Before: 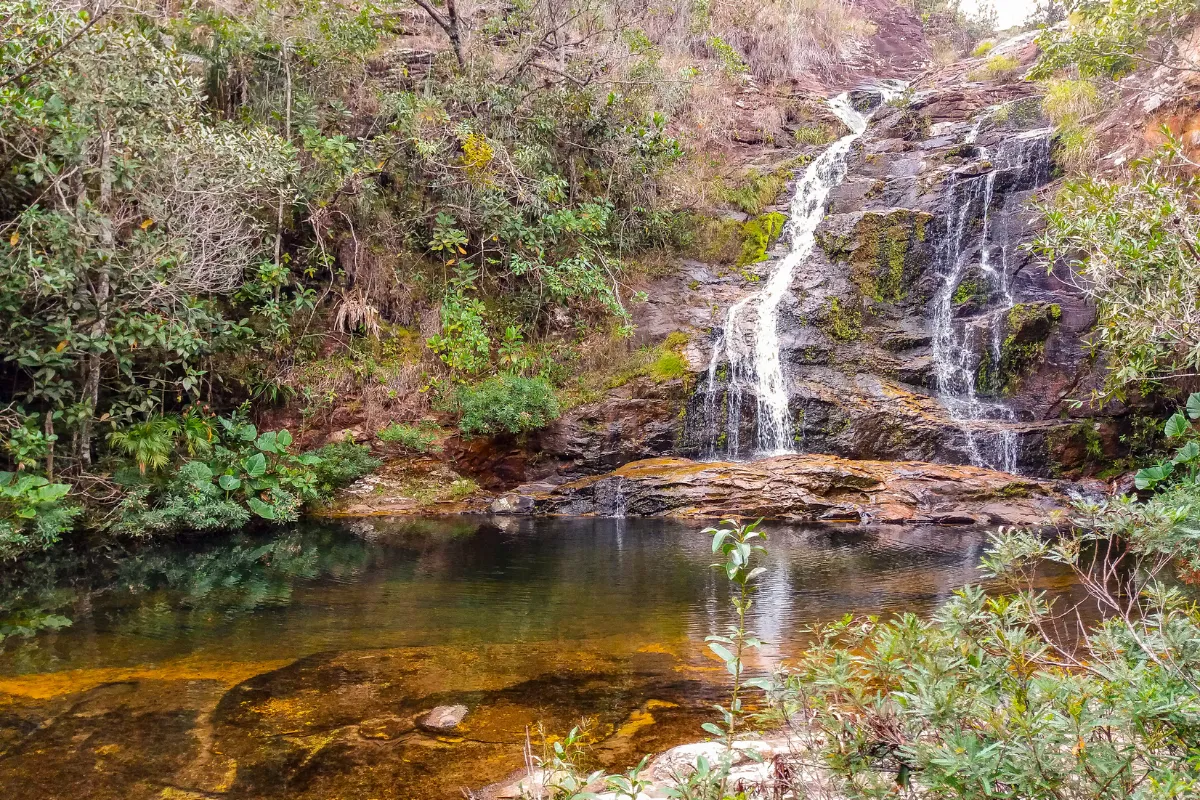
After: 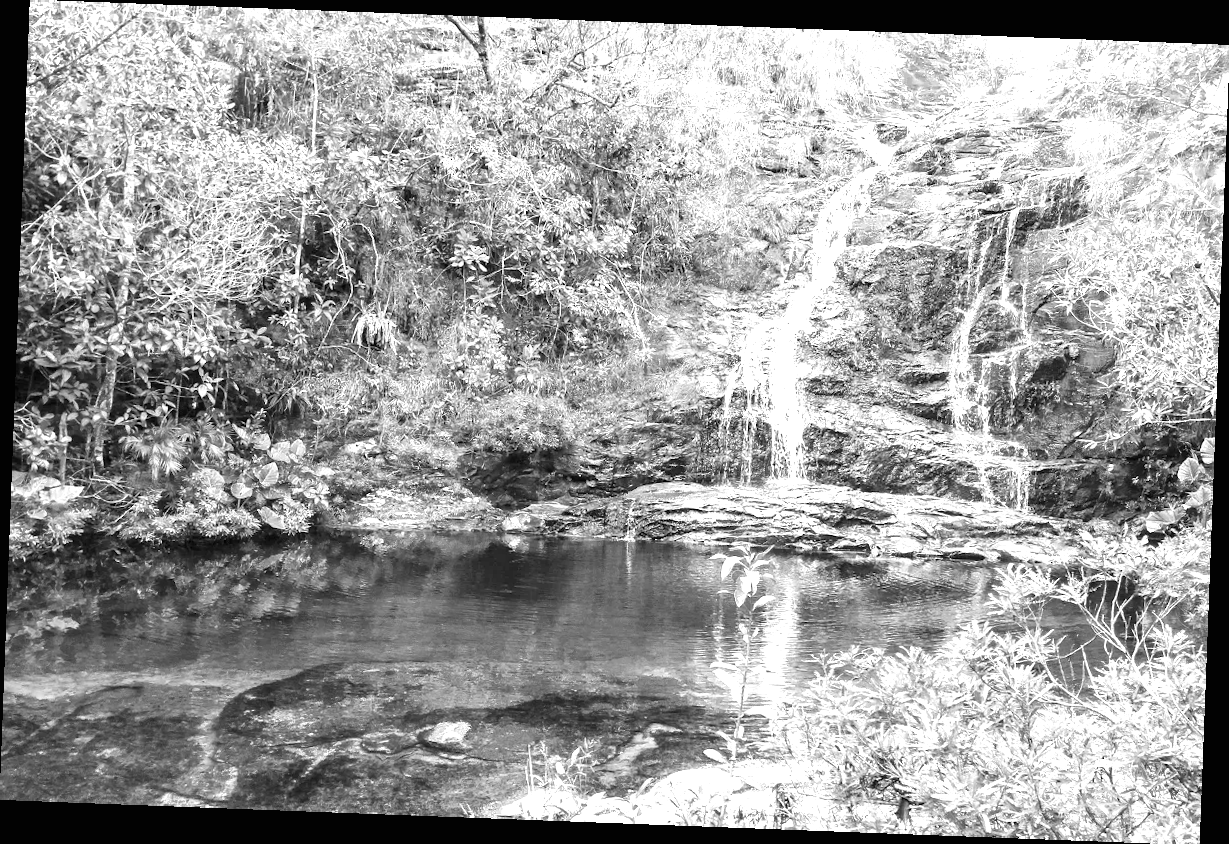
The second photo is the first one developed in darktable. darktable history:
monochrome: size 1
rotate and perspective: rotation 2.17°, automatic cropping off
exposure: black level correction 0, exposure 1.35 EV, compensate exposure bias true, compensate highlight preservation false
